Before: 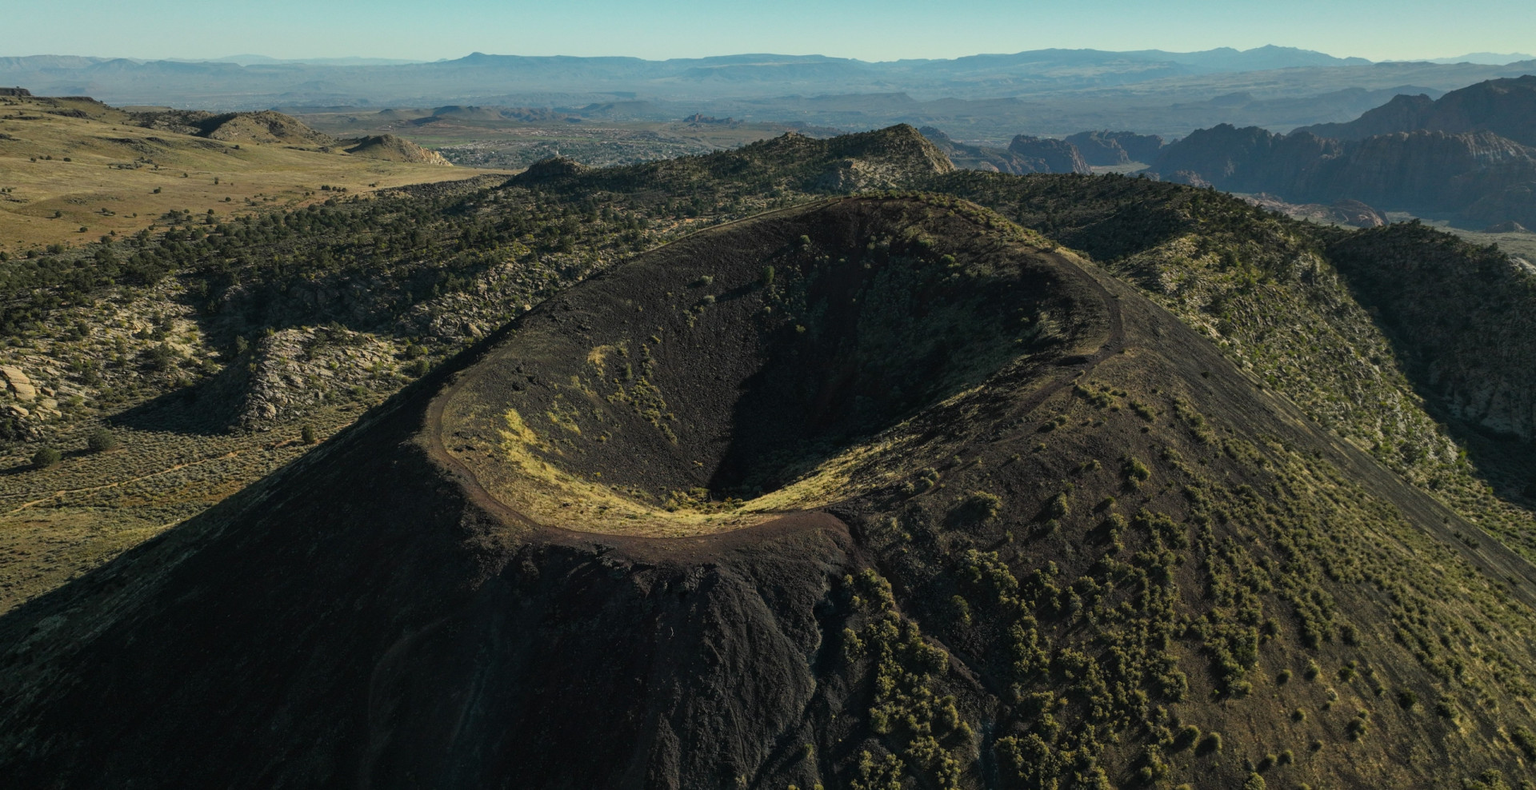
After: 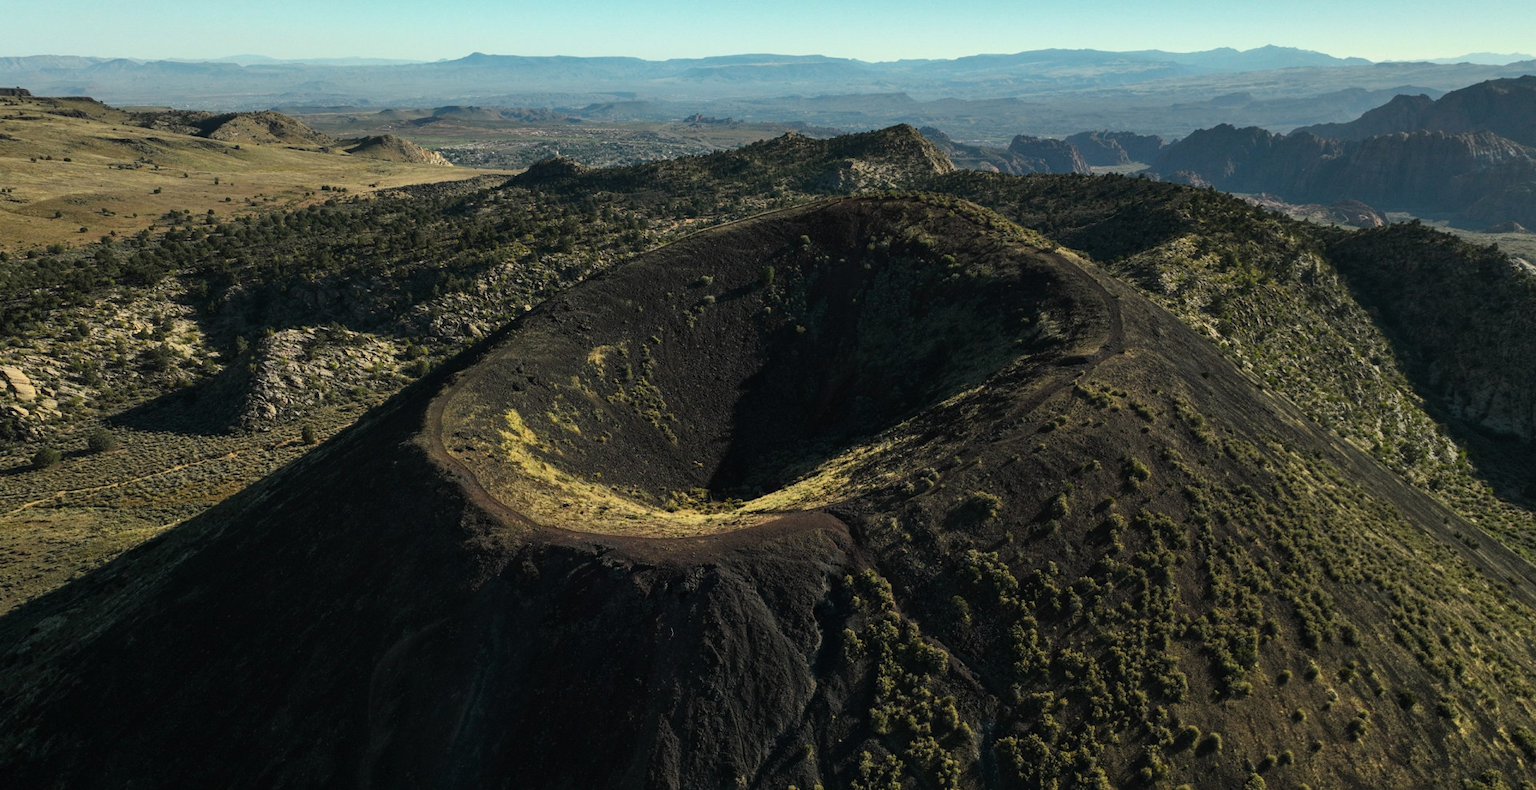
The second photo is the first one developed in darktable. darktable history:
tone equalizer: -8 EV -0.443 EV, -7 EV -0.375 EV, -6 EV -0.321 EV, -5 EV -0.189 EV, -3 EV 0.217 EV, -2 EV 0.346 EV, -1 EV 0.388 EV, +0 EV 0.421 EV, edges refinement/feathering 500, mask exposure compensation -1.57 EV, preserve details no
